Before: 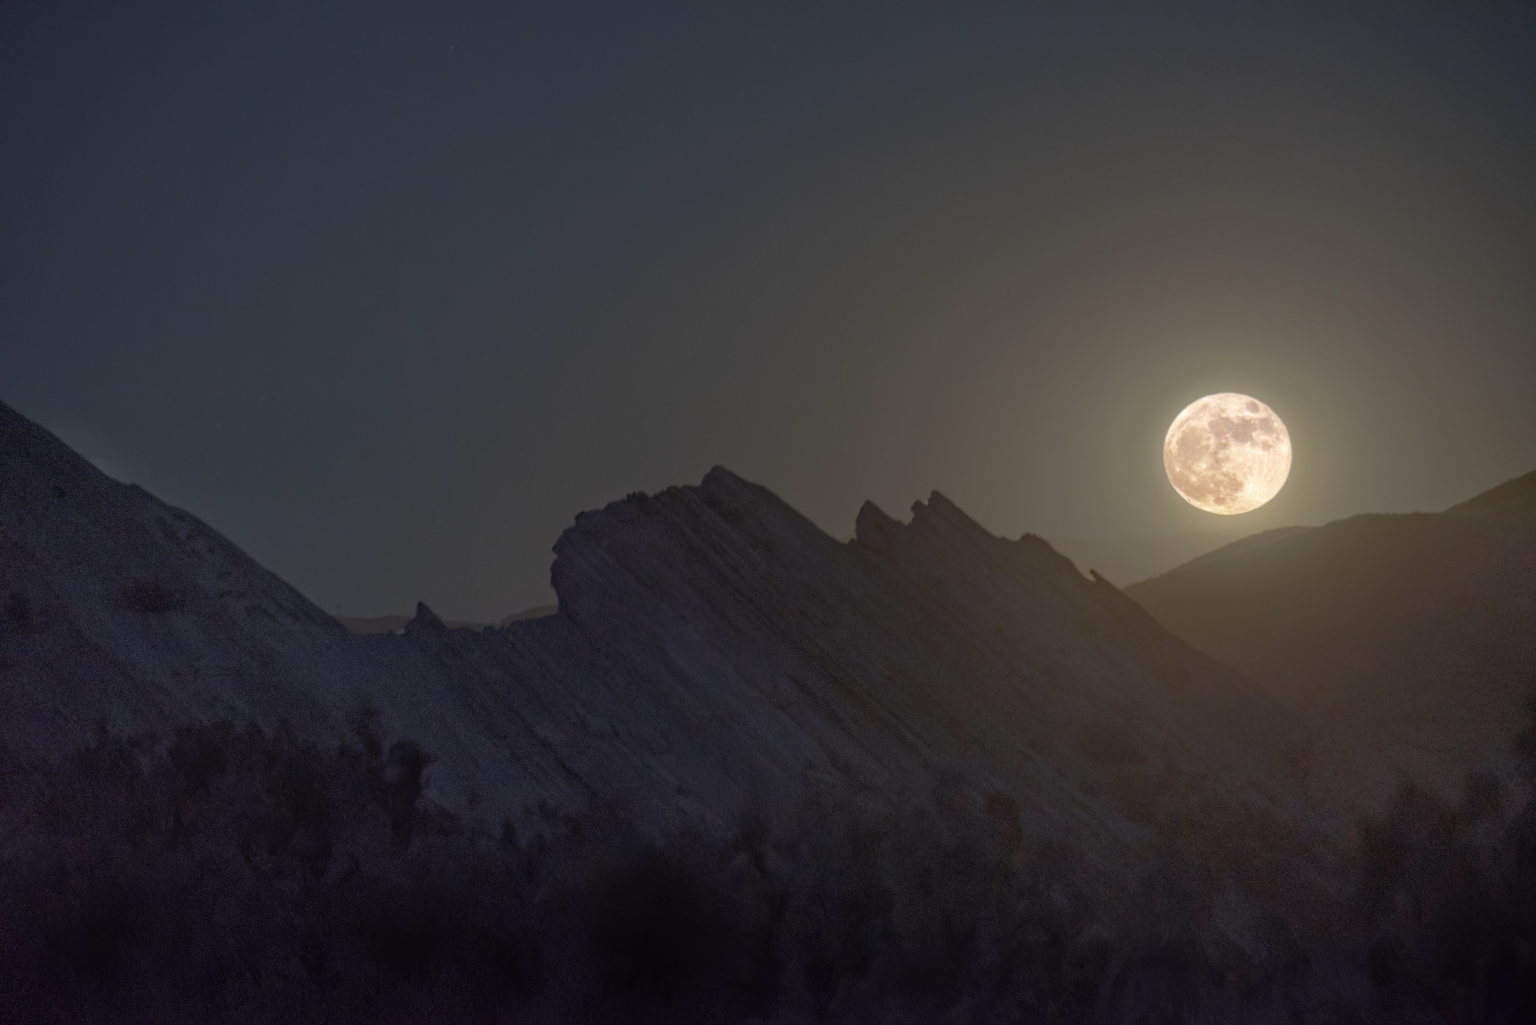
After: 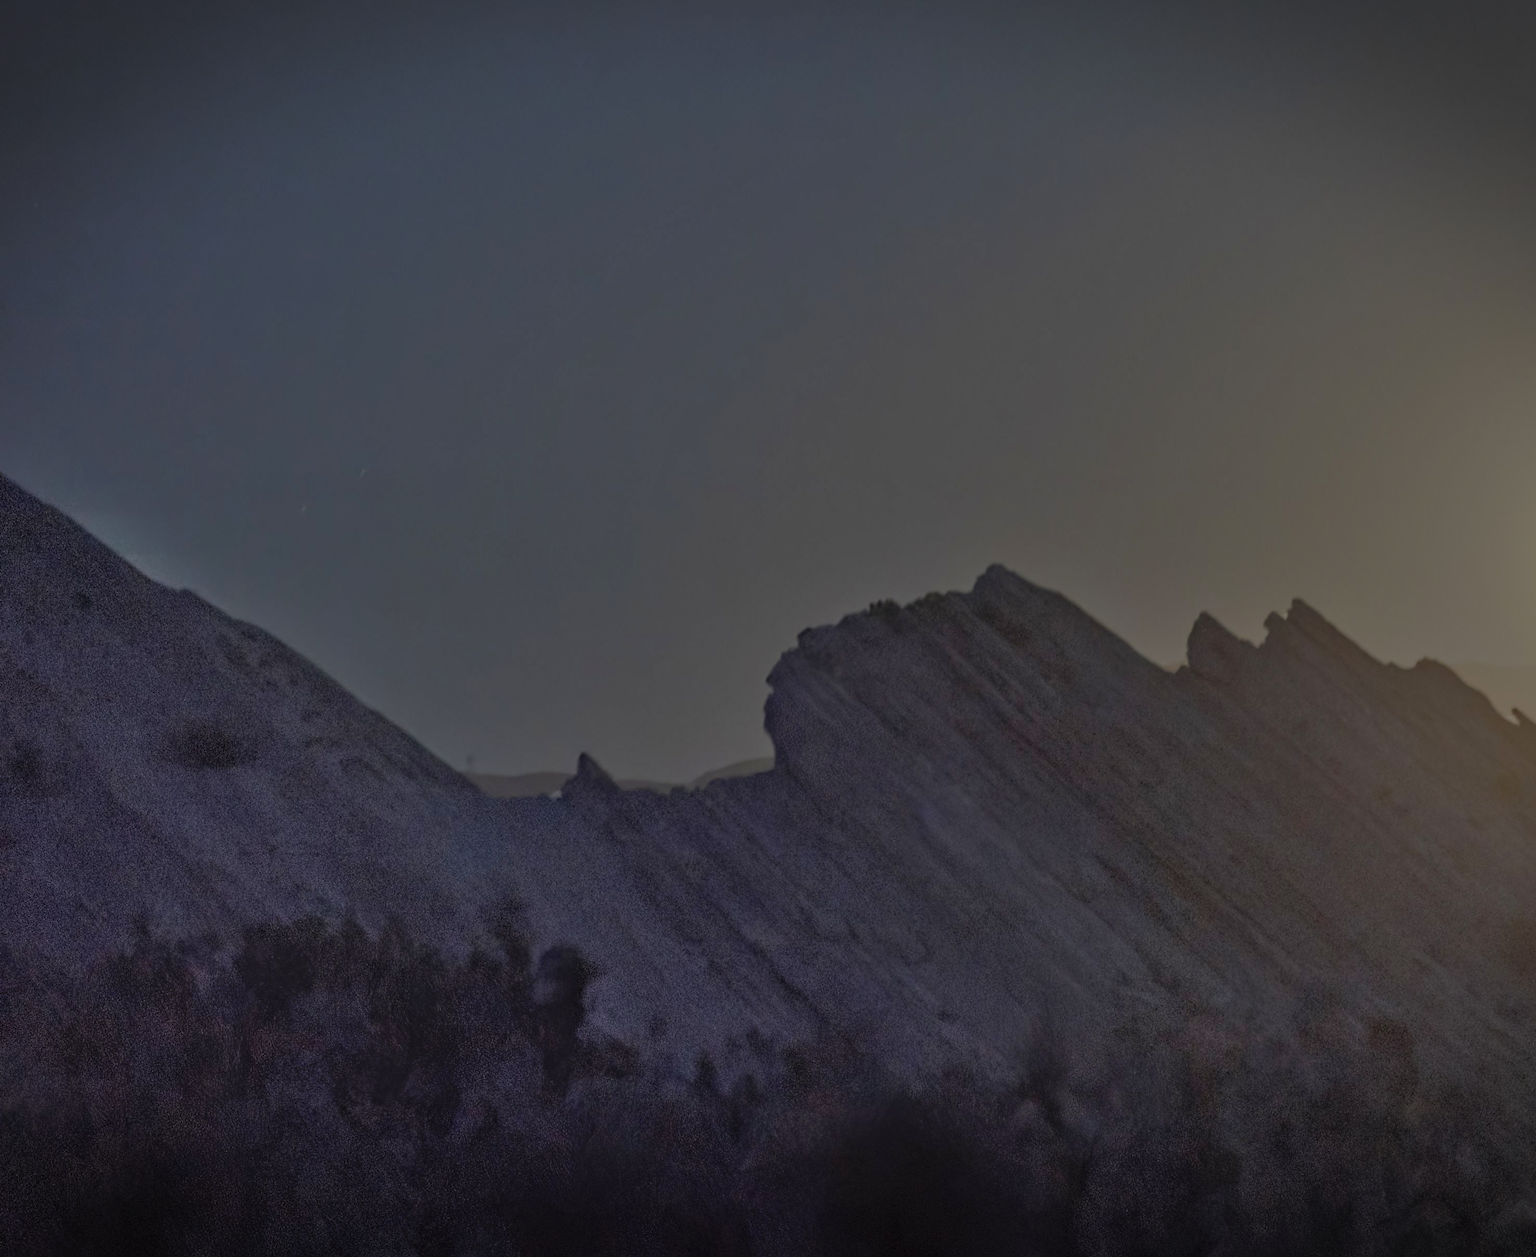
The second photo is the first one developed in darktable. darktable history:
vignetting: fall-off start 100.01%, width/height ratio 1.325, dithering 8-bit output
crop: top 5.801%, right 27.888%, bottom 5.748%
shadows and highlights: soften with gaussian
